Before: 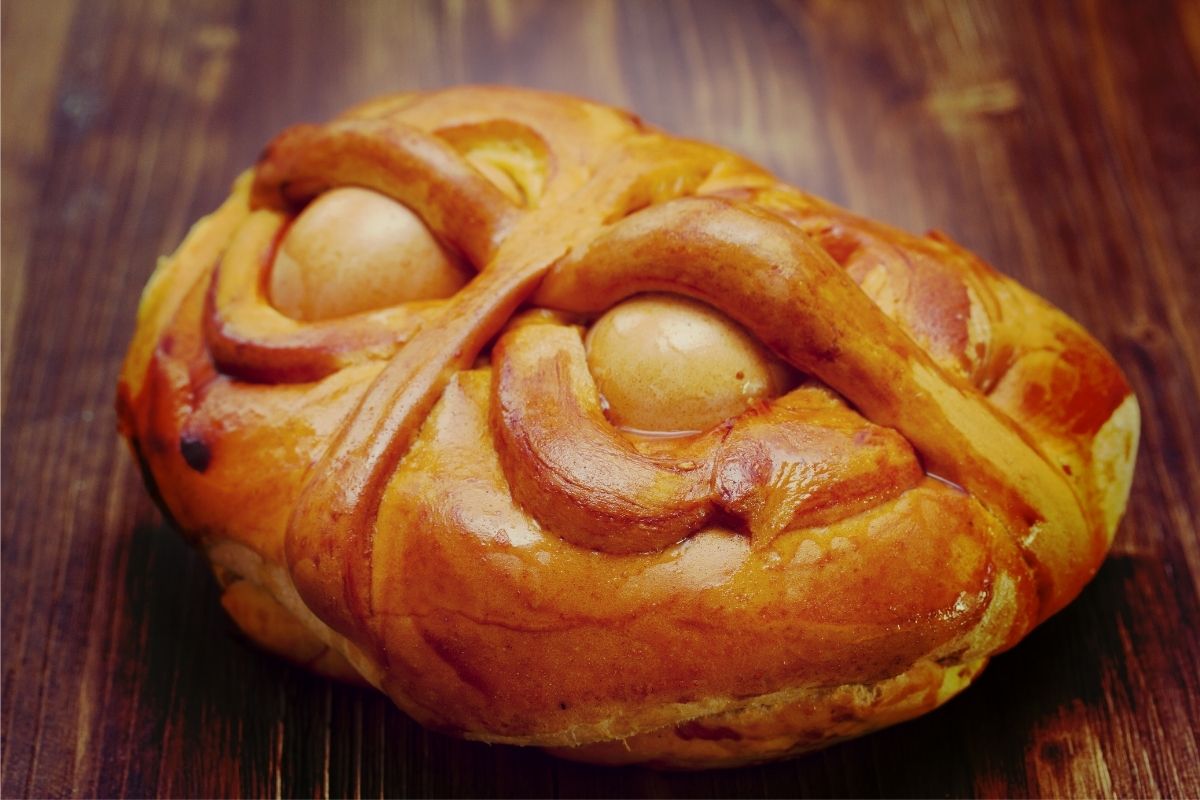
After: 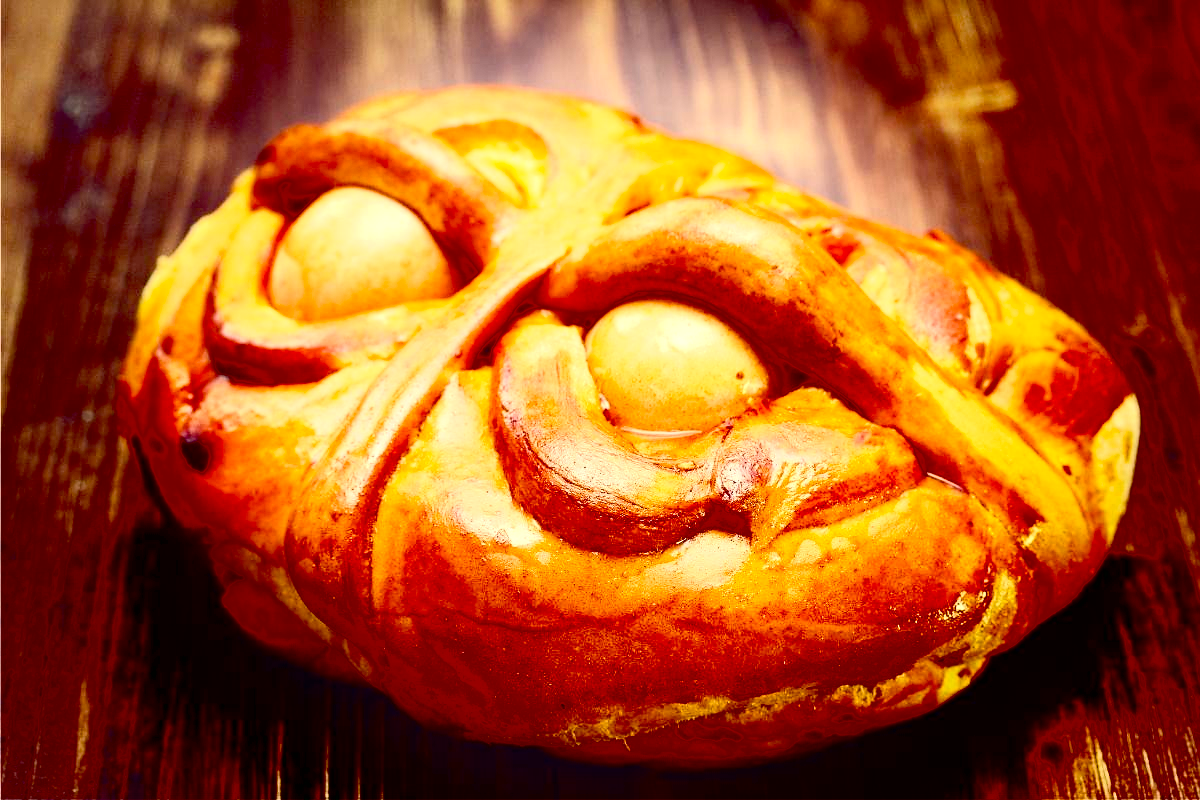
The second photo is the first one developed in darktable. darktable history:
exposure: black level correction 0.035, exposure 0.9 EV, compensate highlight preservation false
white balance: red 1.045, blue 0.932
contrast brightness saturation: contrast 0.28
sharpen: radius 1, threshold 1
